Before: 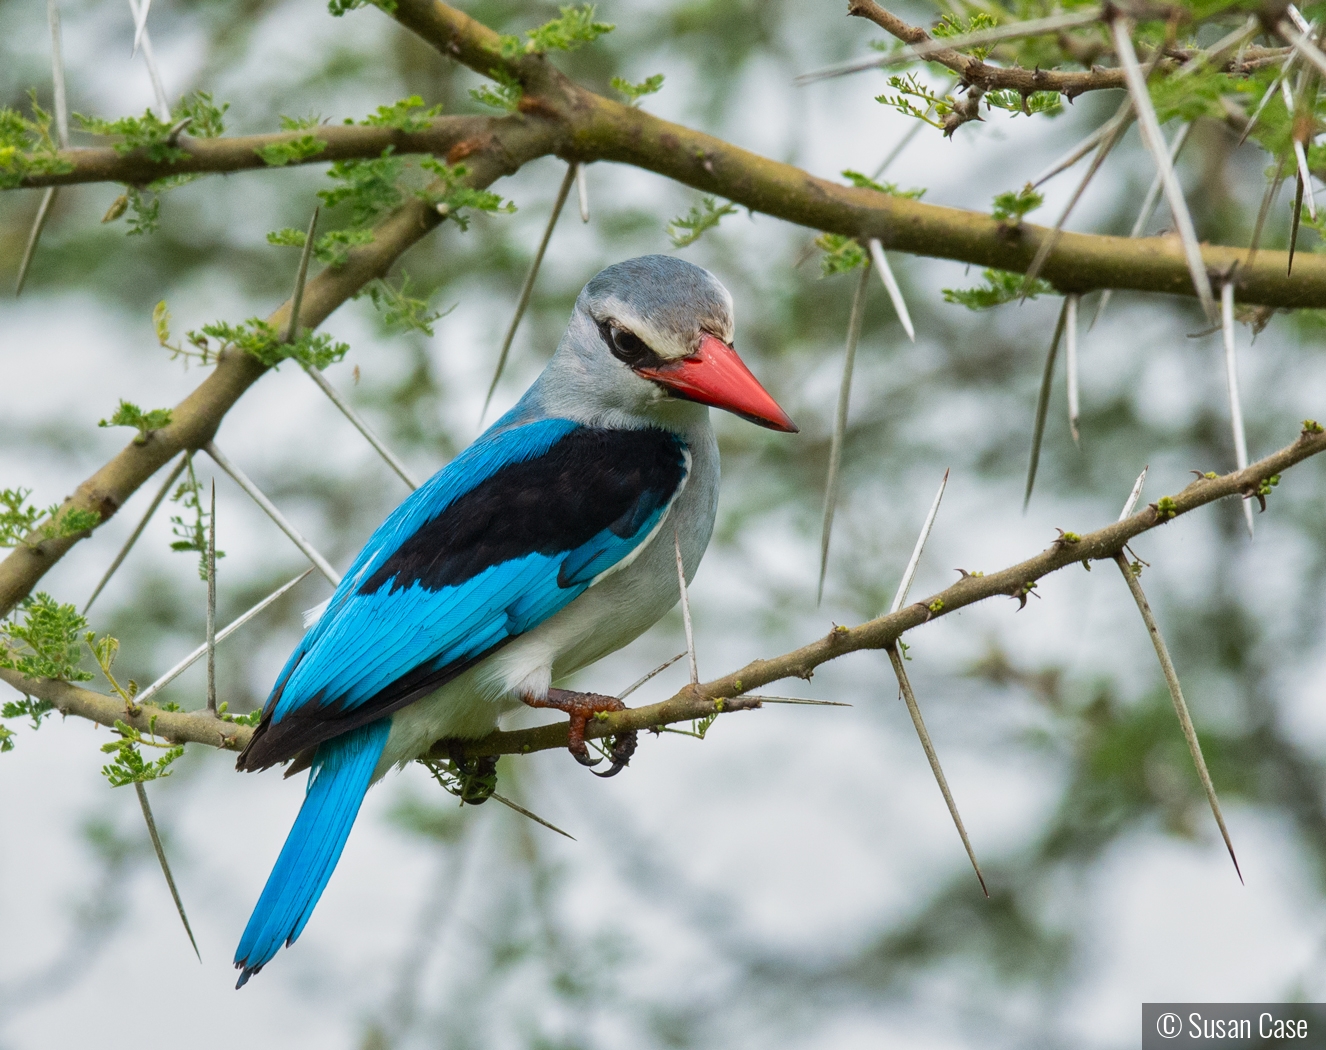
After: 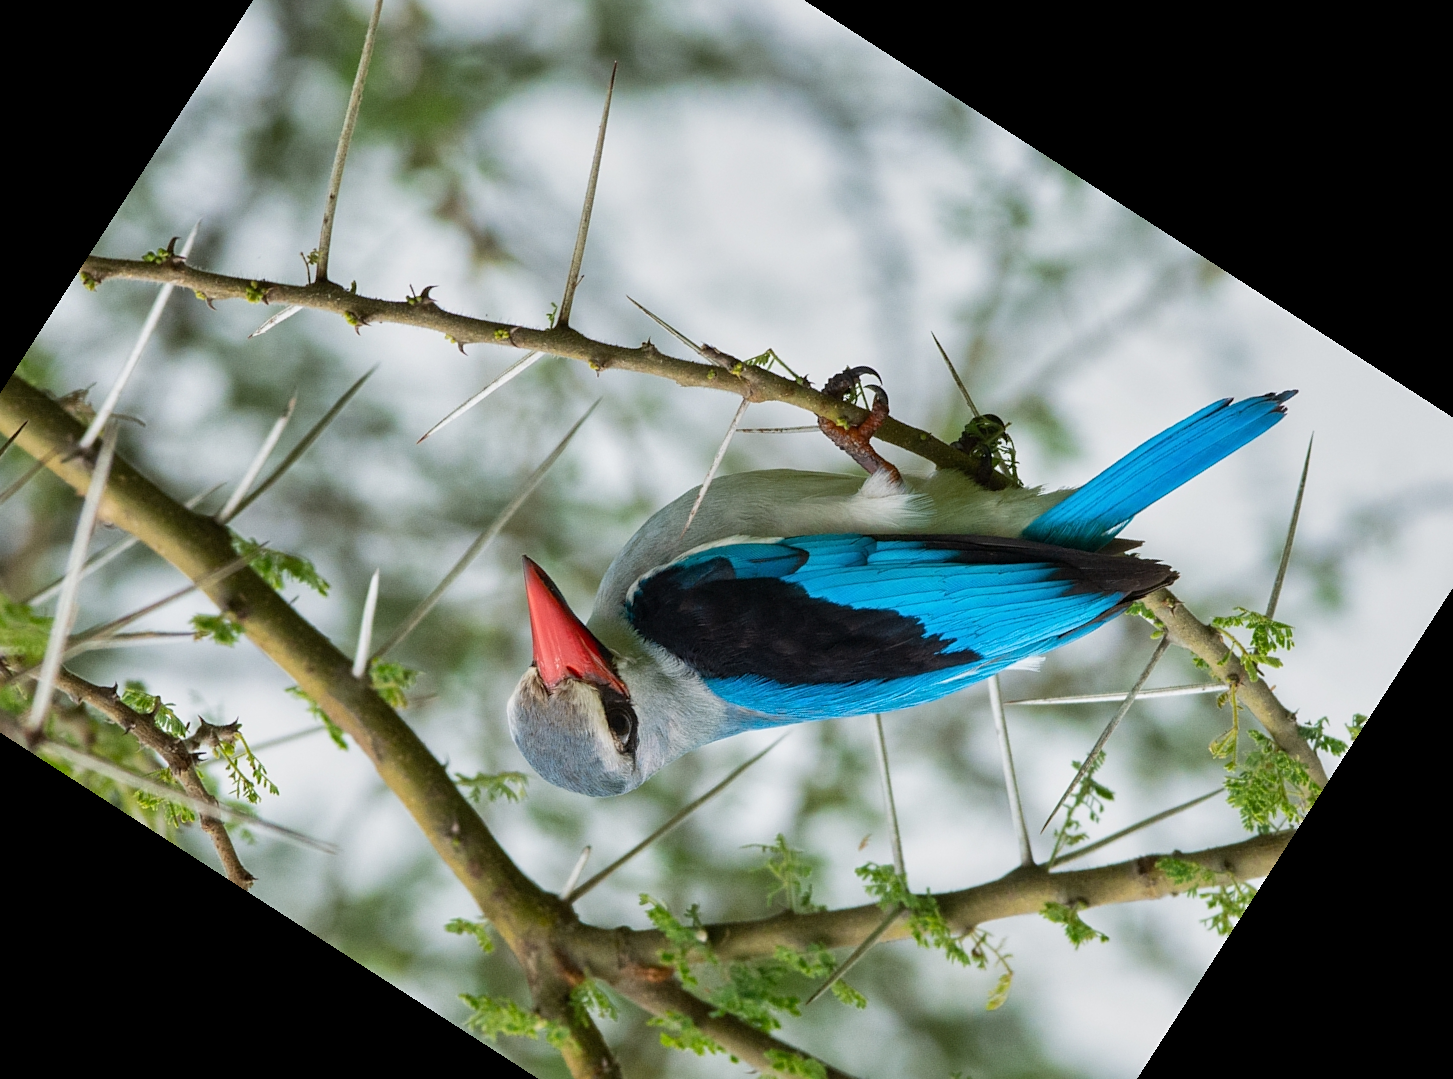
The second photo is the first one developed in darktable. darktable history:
crop and rotate: angle 147.25°, left 9.12%, top 15.613%, right 4.539%, bottom 16.968%
sharpen: amount 0.209
